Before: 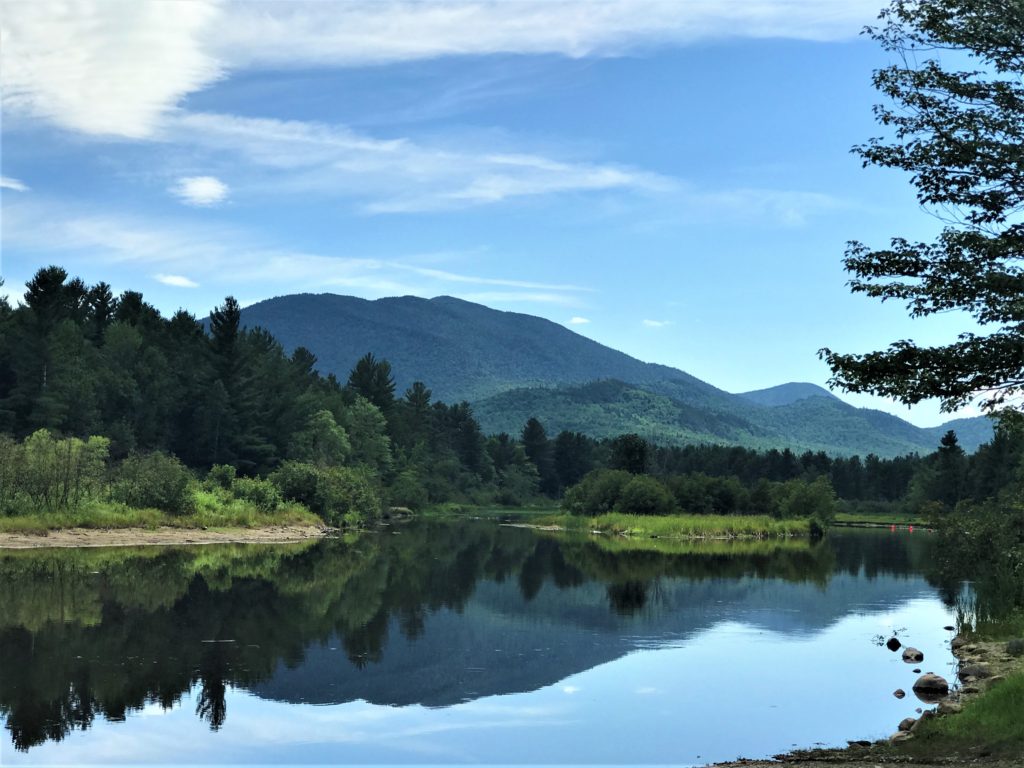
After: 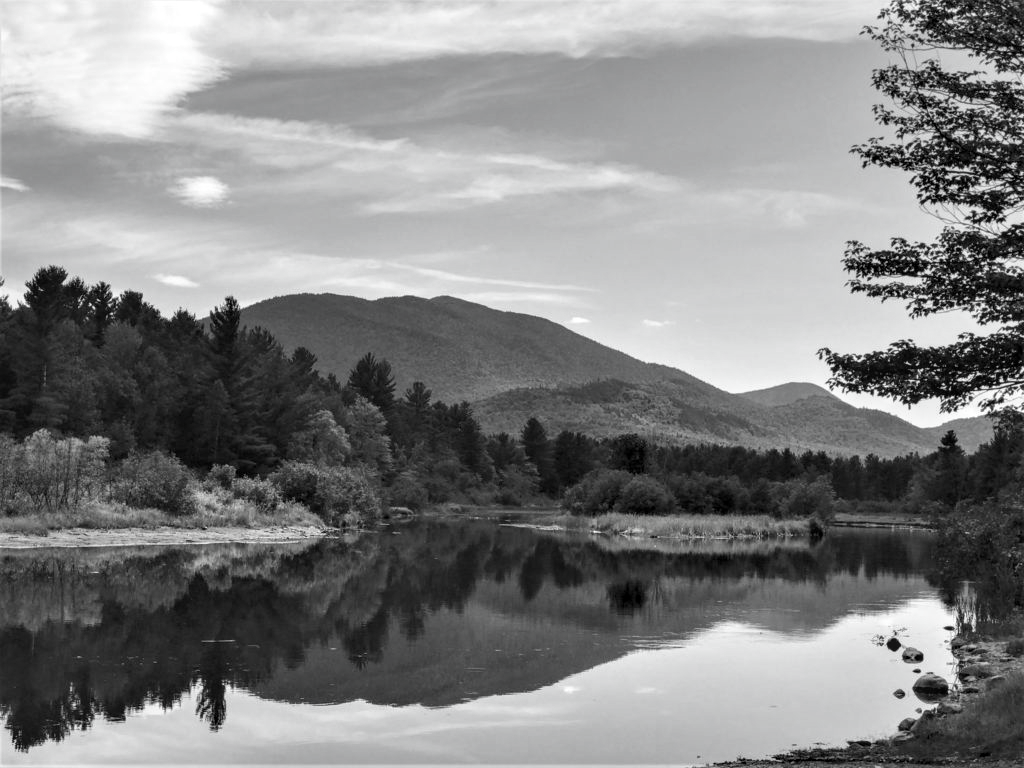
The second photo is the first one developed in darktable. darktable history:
local contrast: detail 130%
contrast brightness saturation: saturation -0.985
